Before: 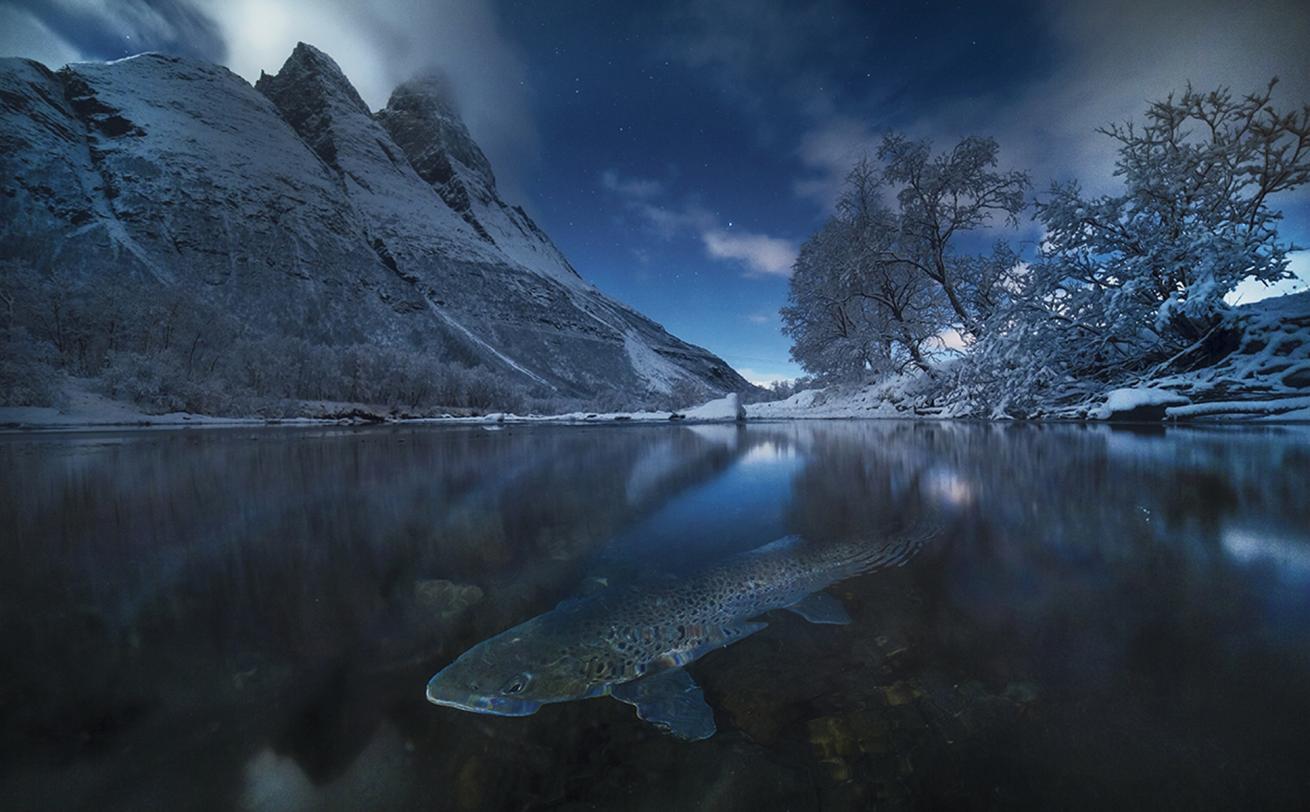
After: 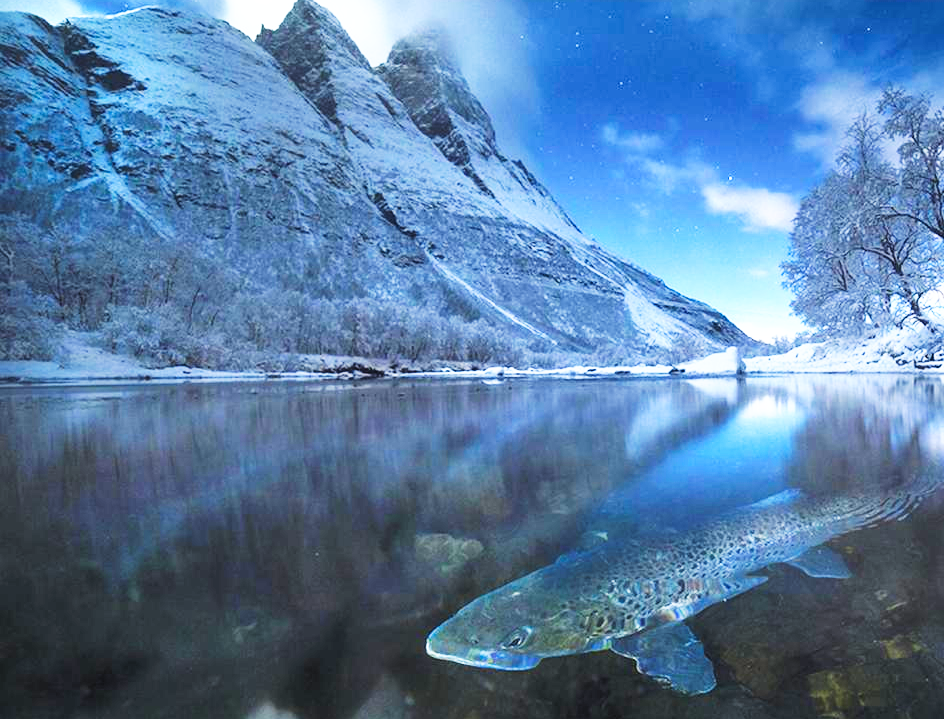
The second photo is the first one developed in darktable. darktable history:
color zones: curves: ch1 [(0.238, 0.163) (0.476, 0.2) (0.733, 0.322) (0.848, 0.134)], mix -119.72%
base curve: curves: ch0 [(0, 0) (0.007, 0.004) (0.027, 0.03) (0.046, 0.07) (0.207, 0.54) (0.442, 0.872) (0.673, 0.972) (1, 1)], preserve colors none
crop: top 5.781%, right 27.88%, bottom 5.589%
exposure: black level correction 0, exposure 0.696 EV, compensate highlight preservation false
contrast brightness saturation: brightness 0.136
